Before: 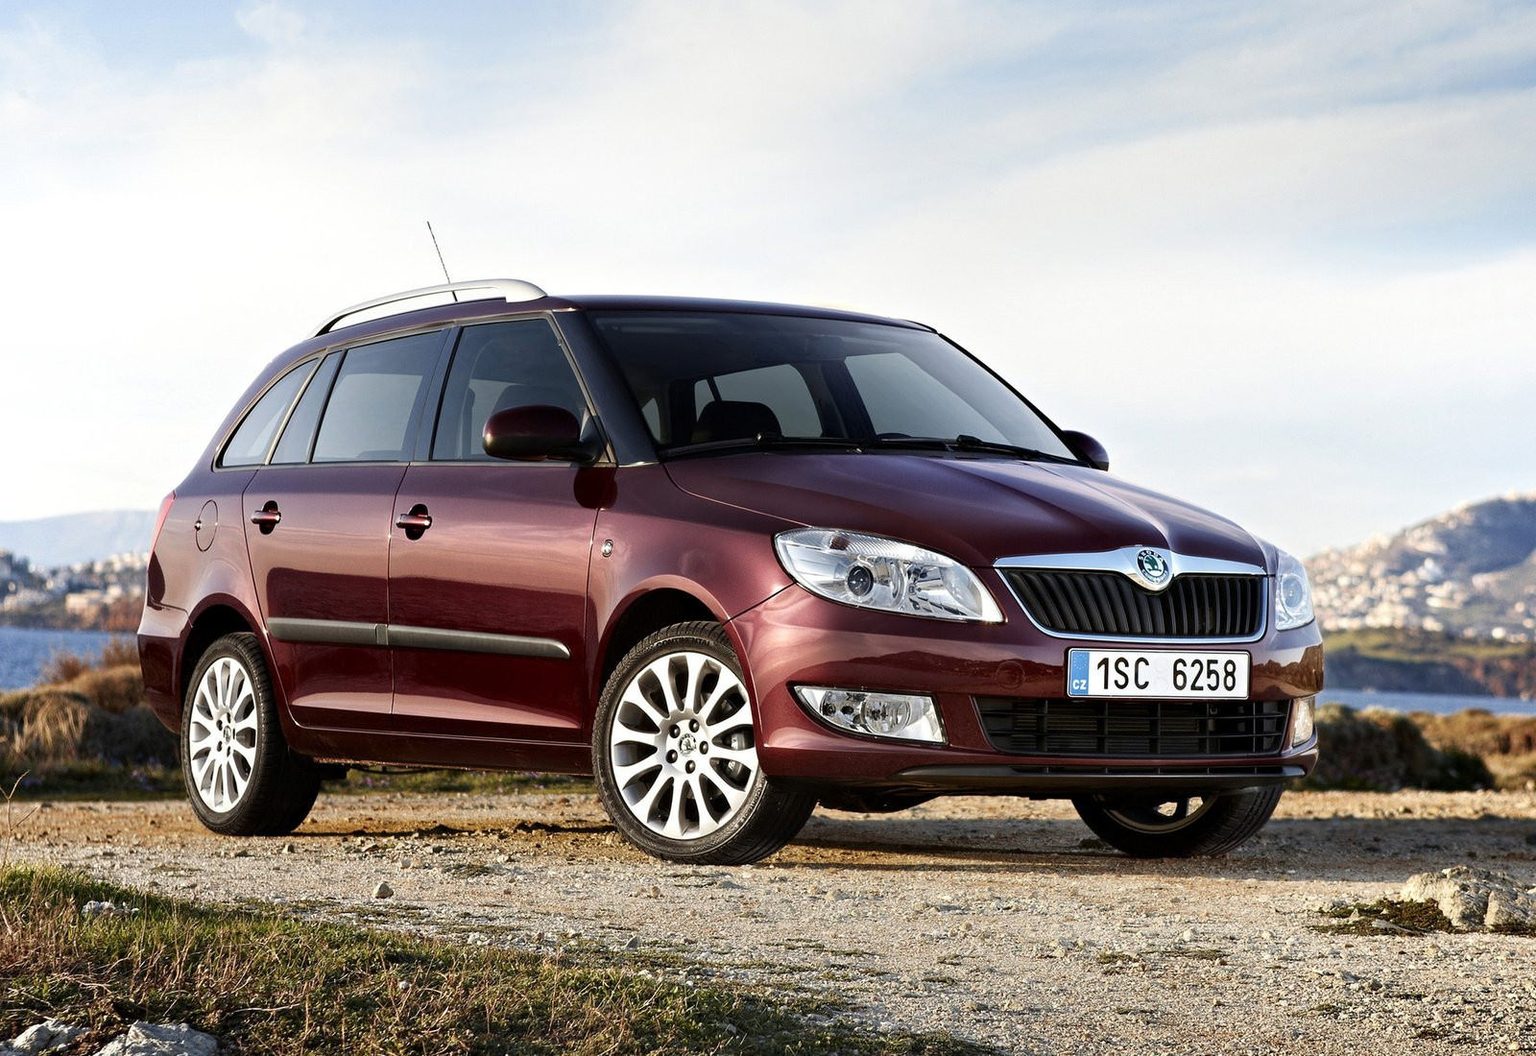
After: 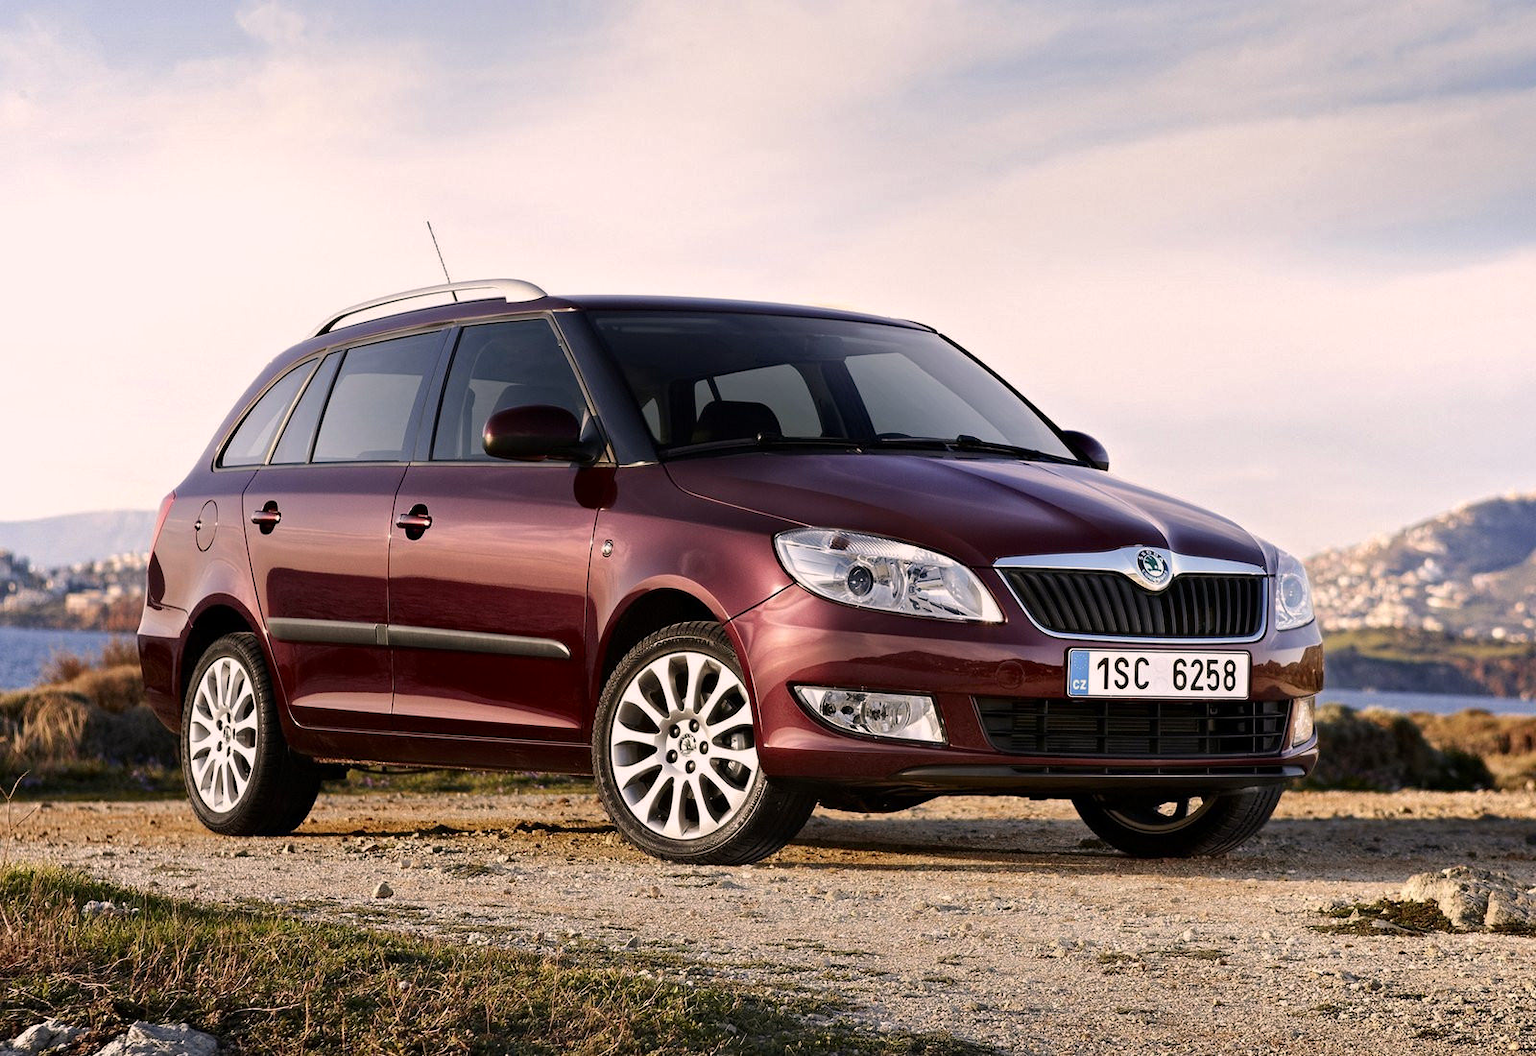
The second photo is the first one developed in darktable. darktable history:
shadows and highlights: shadows -20.15, white point adjustment -2.11, highlights -34.86, highlights color adjustment 49.24%
color correction: highlights a* 7.9, highlights b* 4.28
